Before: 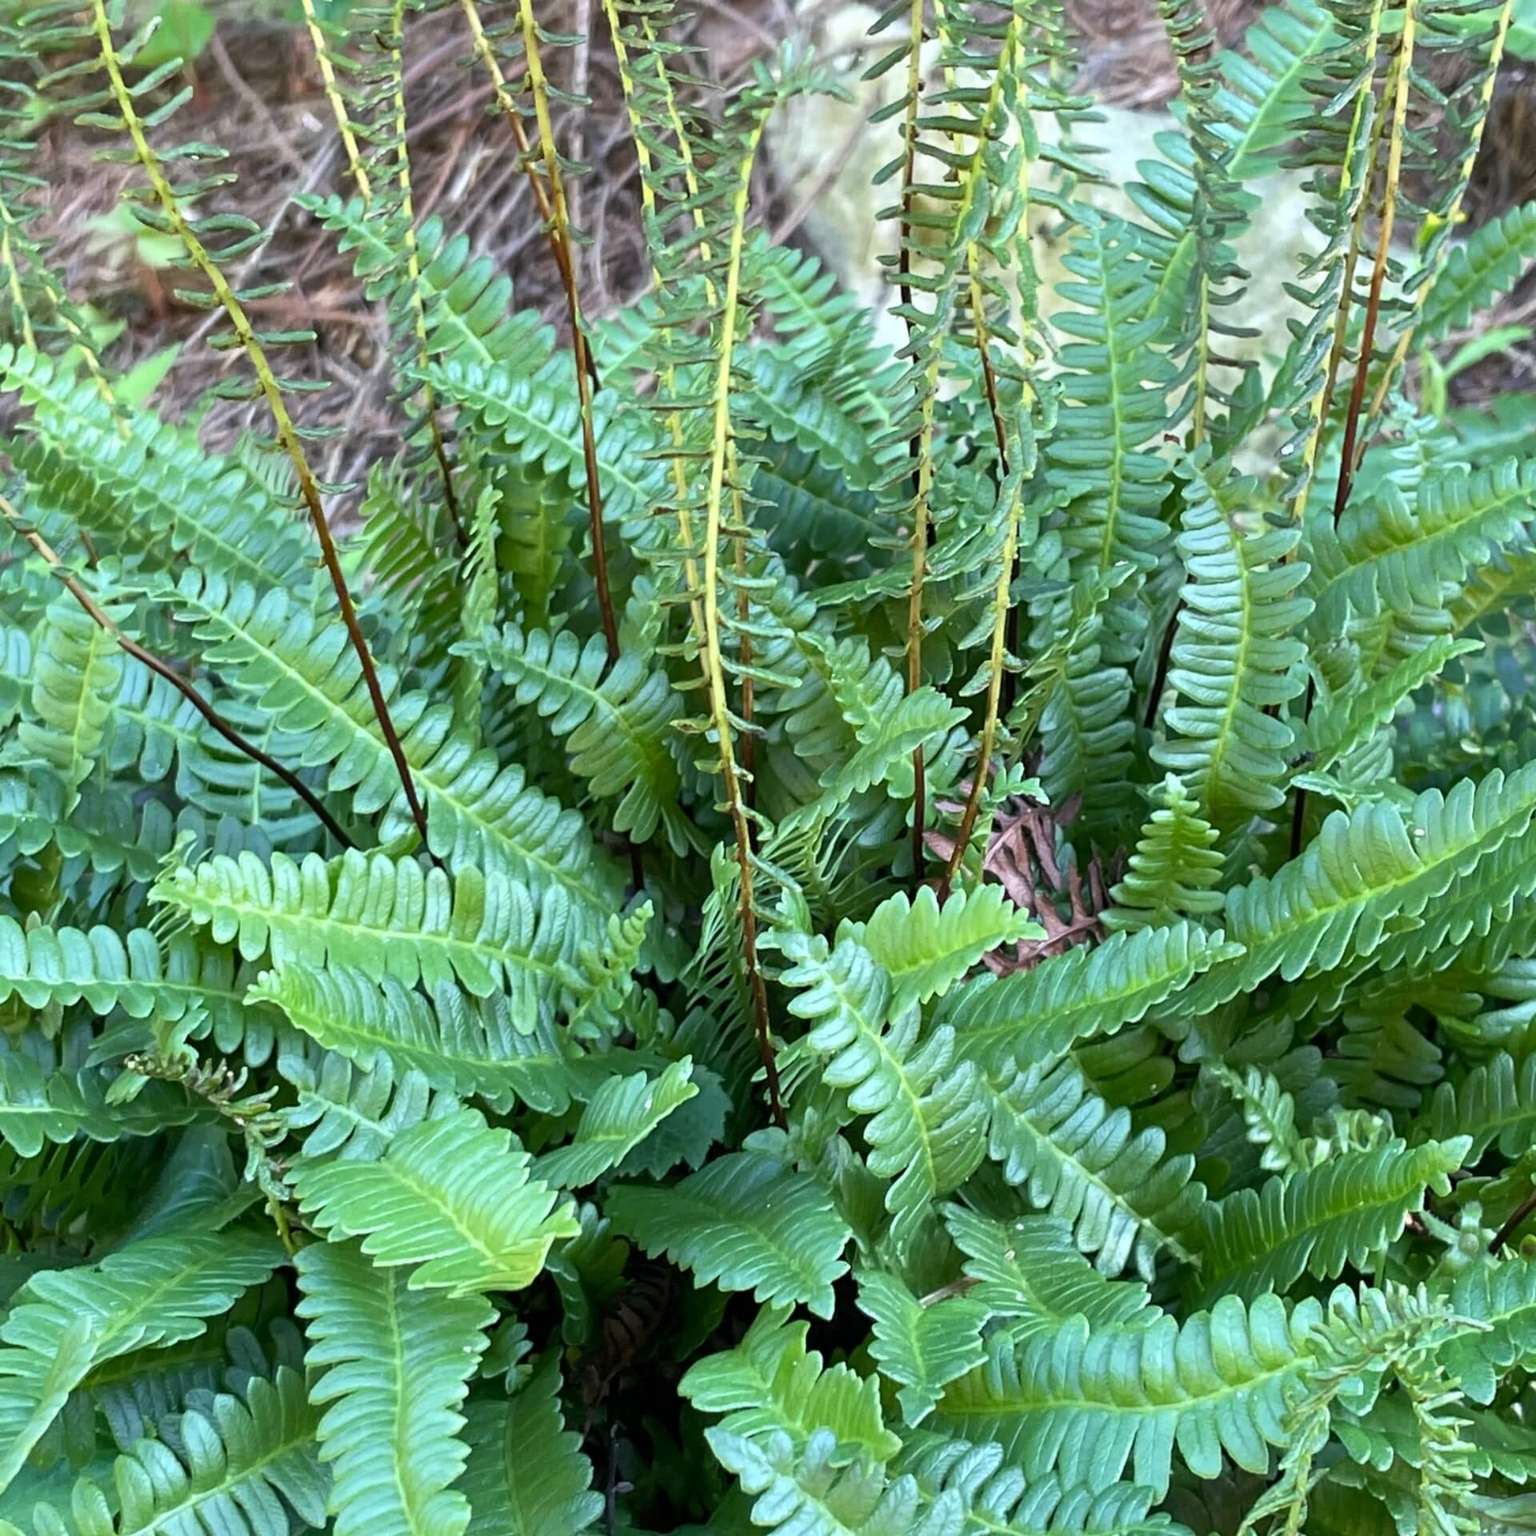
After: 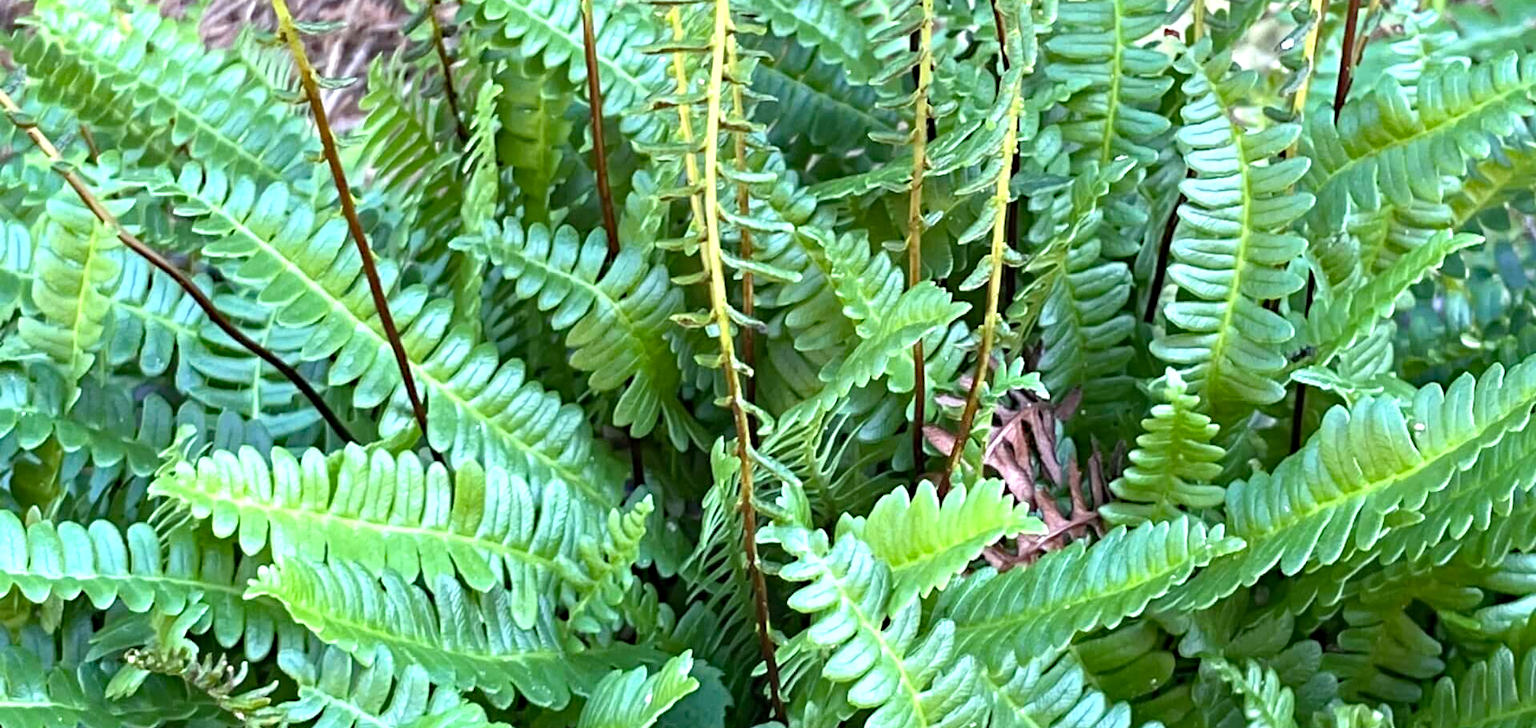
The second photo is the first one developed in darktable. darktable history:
crop and rotate: top 26.421%, bottom 26.166%
tone equalizer: mask exposure compensation -0.512 EV
exposure: exposure 0.601 EV, compensate exposure bias true, compensate highlight preservation false
haze removal: strength 0.303, distance 0.248, compatibility mode true, adaptive false
